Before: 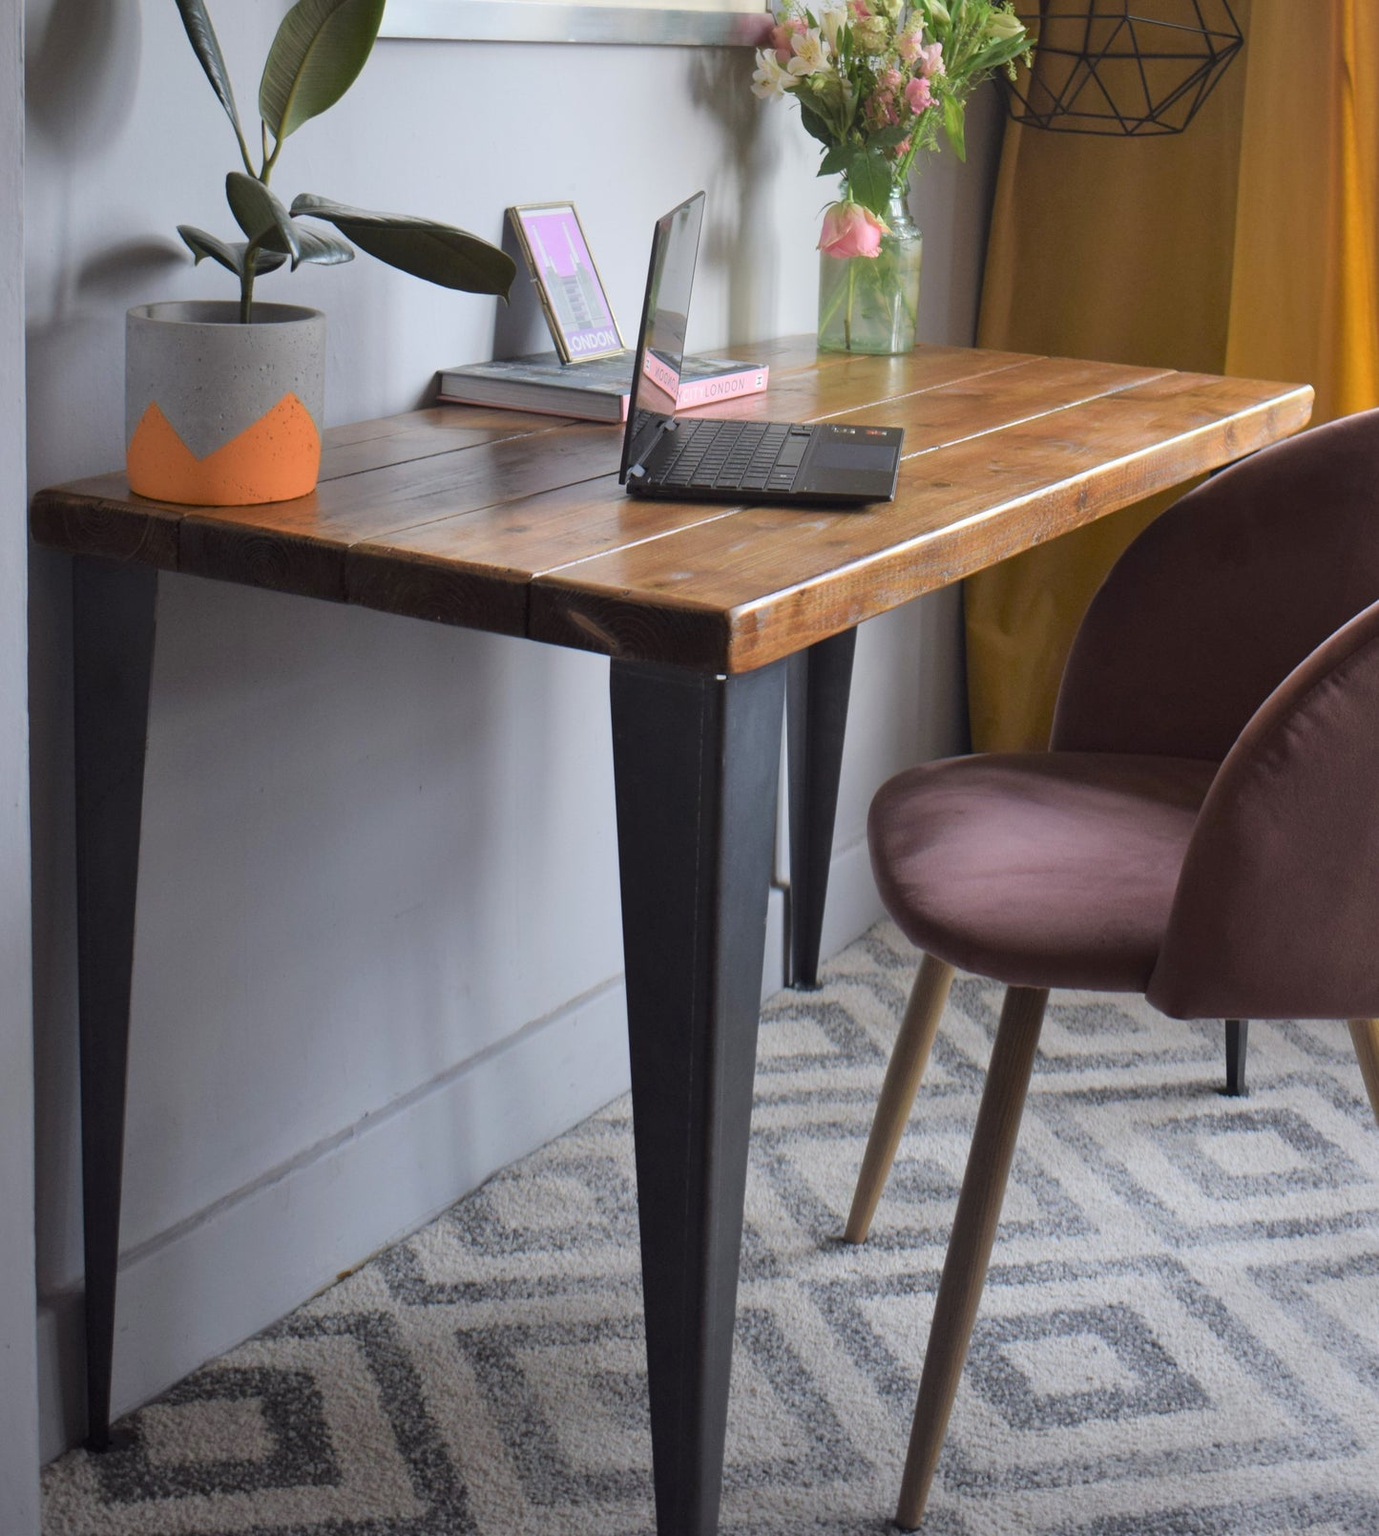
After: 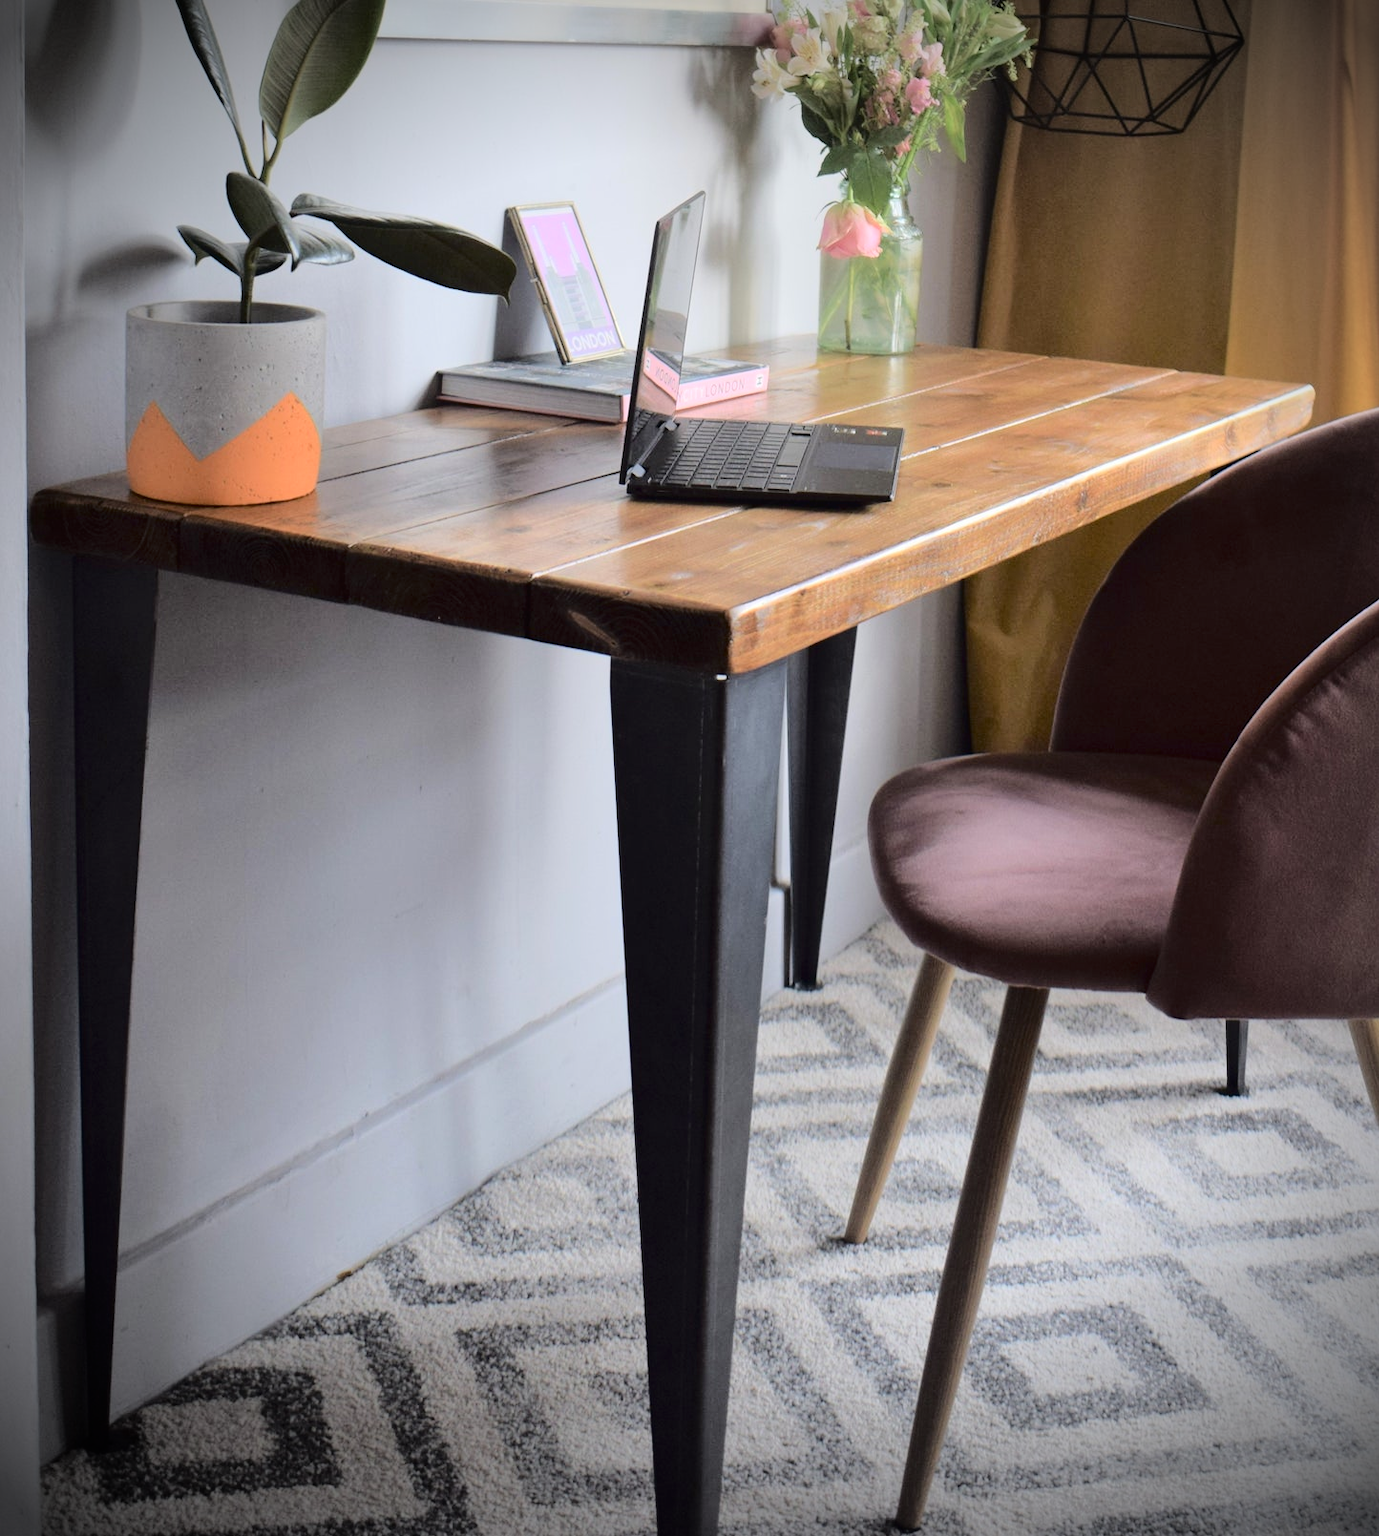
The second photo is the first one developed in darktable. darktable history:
vignetting: brightness -0.861
tone curve: curves: ch0 [(0, 0) (0.003, 0.001) (0.011, 0.006) (0.025, 0.012) (0.044, 0.018) (0.069, 0.025) (0.1, 0.045) (0.136, 0.074) (0.177, 0.124) (0.224, 0.196) (0.277, 0.289) (0.335, 0.396) (0.399, 0.495) (0.468, 0.585) (0.543, 0.663) (0.623, 0.728) (0.709, 0.808) (0.801, 0.87) (0.898, 0.932) (1, 1)], color space Lab, independent channels, preserve colors none
